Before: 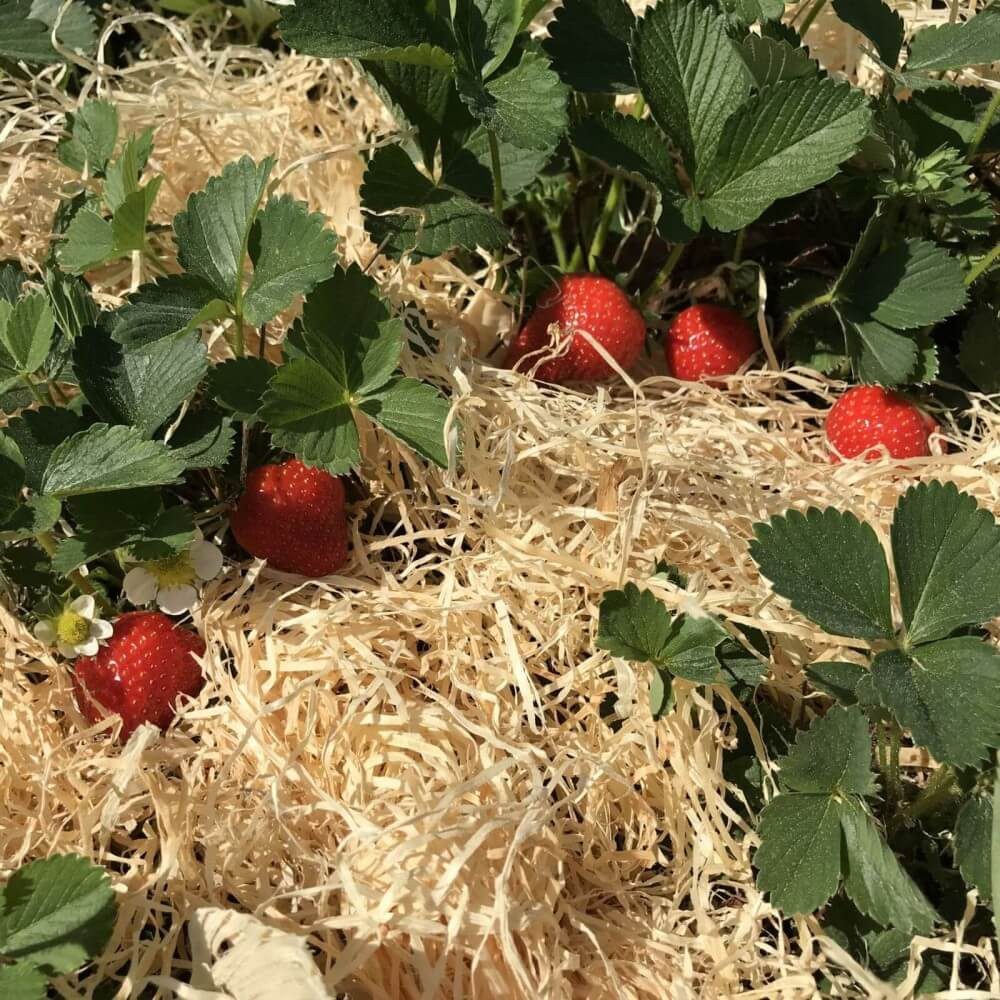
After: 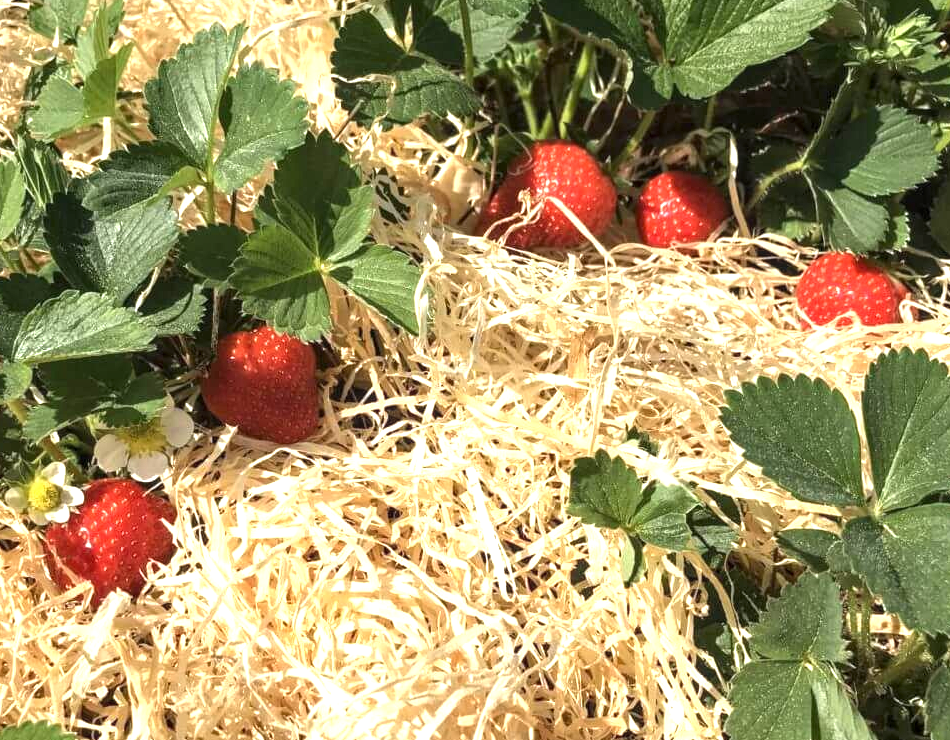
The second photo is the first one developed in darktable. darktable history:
local contrast: on, module defaults
crop and rotate: left 2.991%, top 13.302%, right 1.981%, bottom 12.636%
exposure: black level correction 0, exposure 1.1 EV, compensate highlight preservation false
